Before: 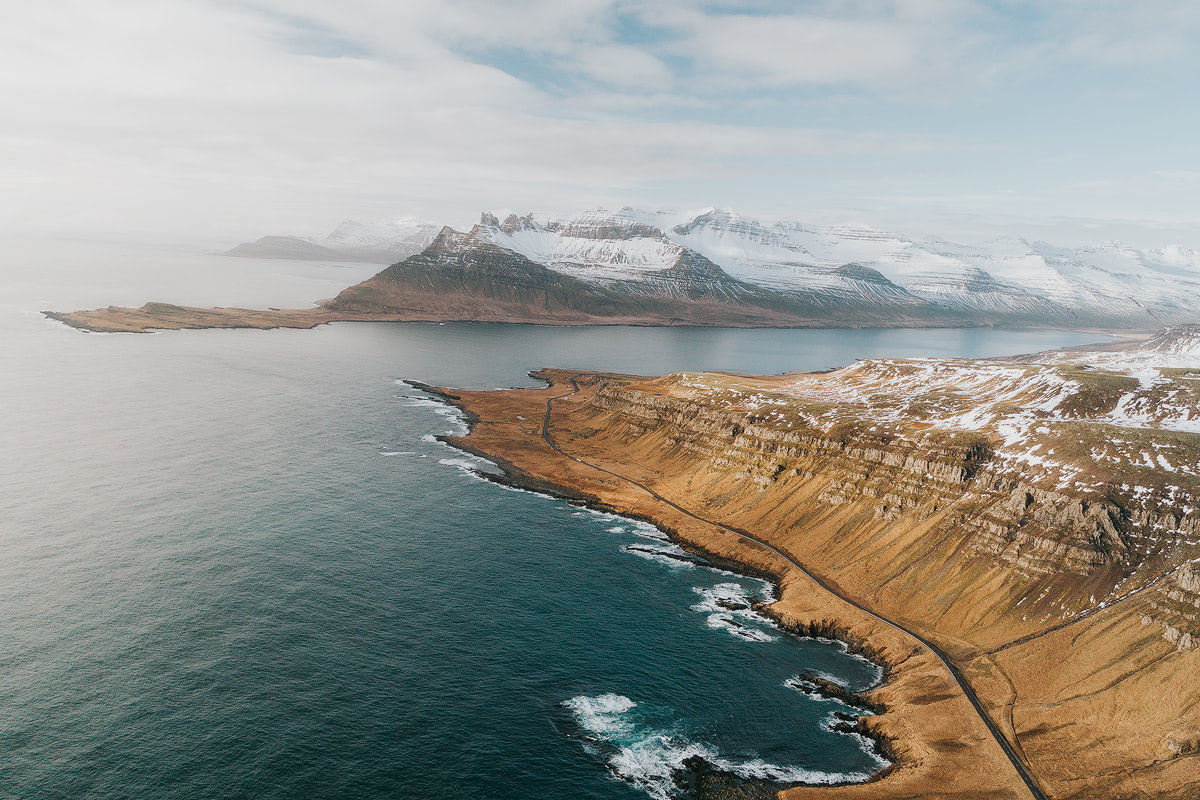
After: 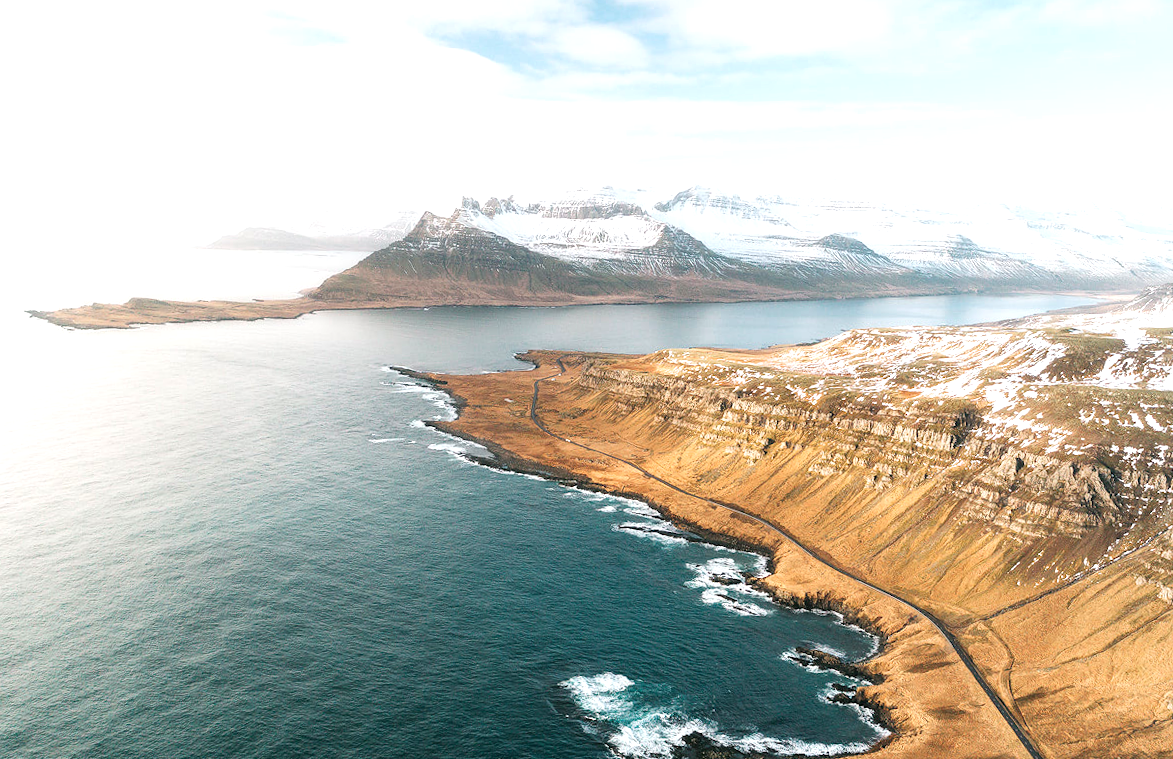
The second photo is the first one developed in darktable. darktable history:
rotate and perspective: rotation -2°, crop left 0.022, crop right 0.978, crop top 0.049, crop bottom 0.951
exposure: black level correction 0, exposure 0.9 EV, compensate highlight preservation false
